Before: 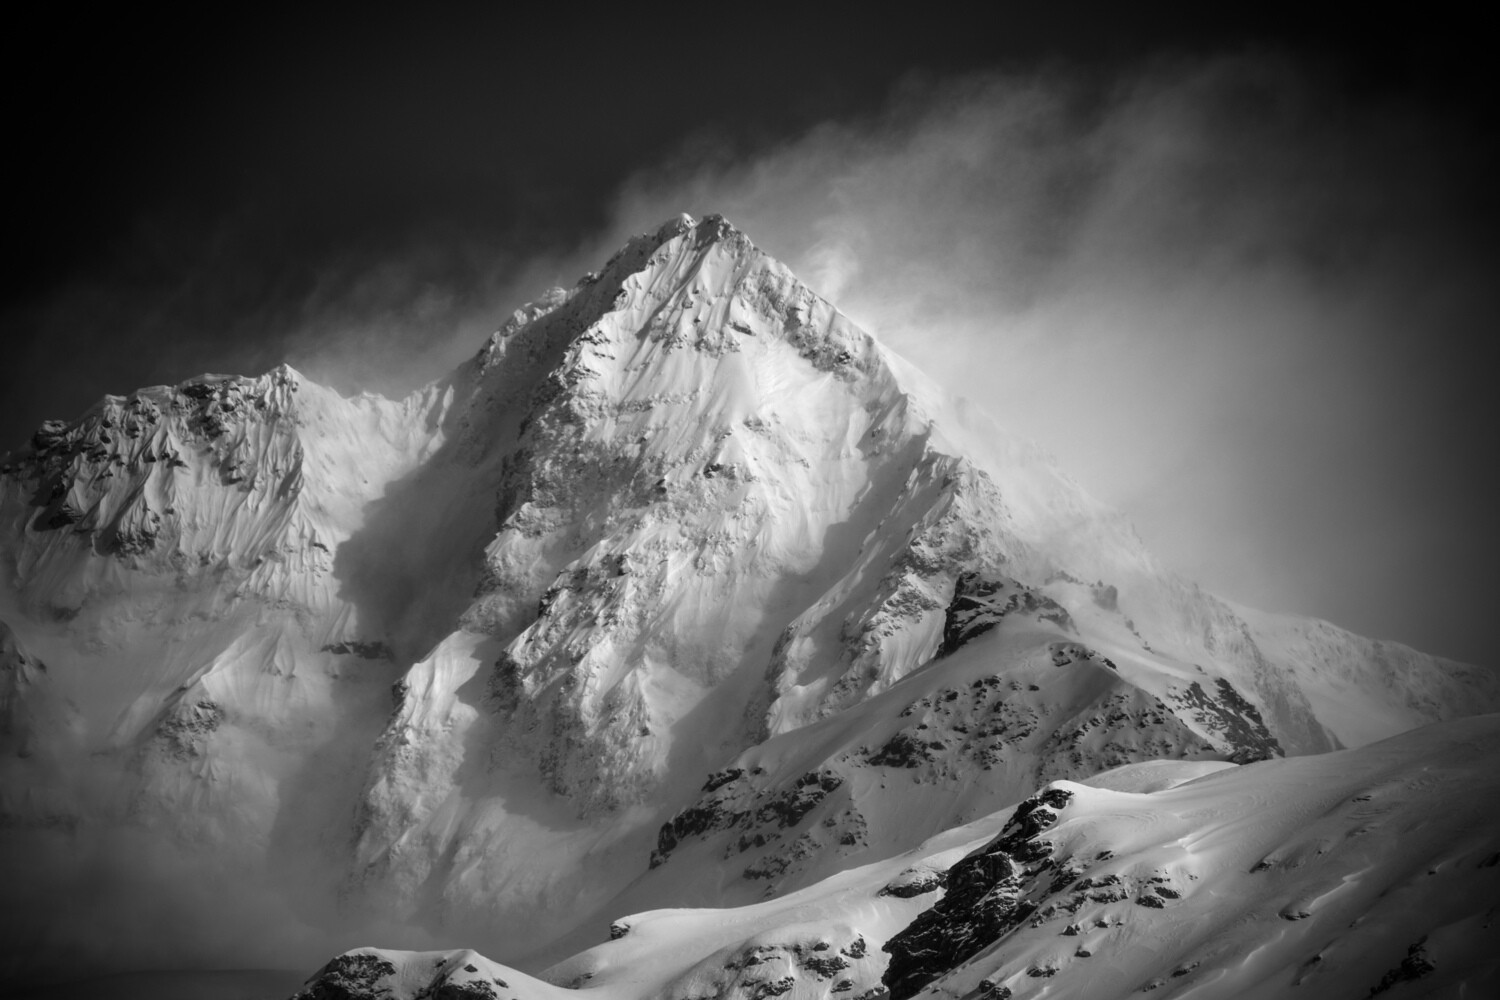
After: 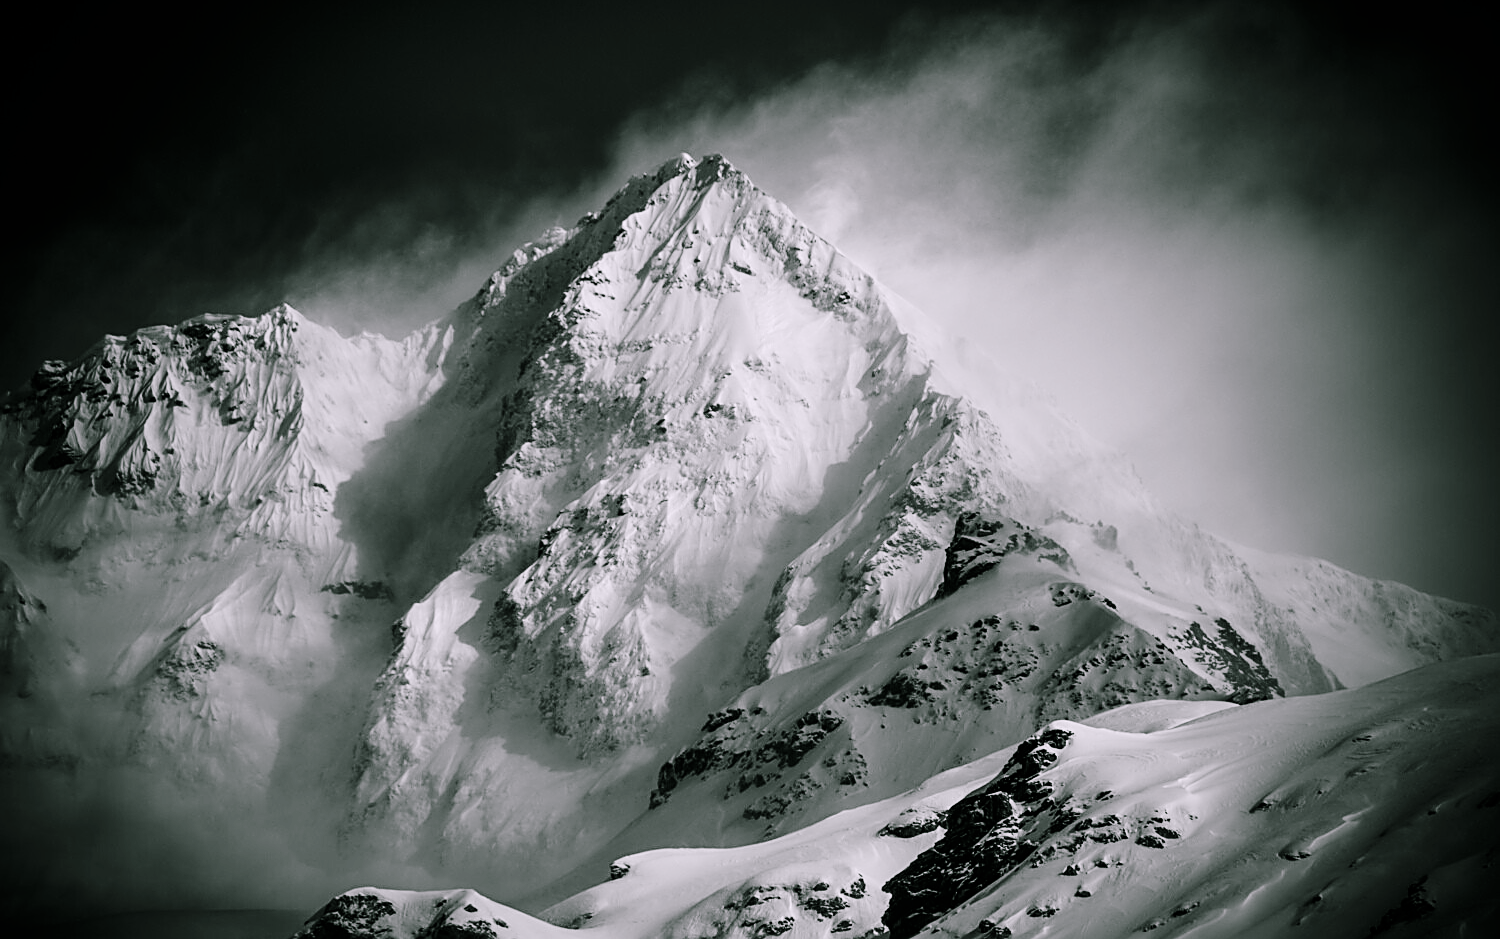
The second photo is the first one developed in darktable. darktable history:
crop and rotate: top 6.03%
sharpen: amount 0.738
color balance rgb: shadows lift › chroma 2.012%, shadows lift › hue 136.19°, perceptual saturation grading › global saturation 0.993%, global vibrance 20%
color correction: highlights a* 1.6, highlights b* -1.89, saturation 2.5
tone curve: curves: ch0 [(0, 0) (0.049, 0.01) (0.154, 0.081) (0.491, 0.56) (0.739, 0.794) (0.992, 0.937)]; ch1 [(0, 0) (0.172, 0.123) (0.317, 0.272) (0.401, 0.422) (0.499, 0.497) (0.531, 0.54) (0.615, 0.603) (0.741, 0.783) (1, 1)]; ch2 [(0, 0) (0.411, 0.424) (0.462, 0.483) (0.544, 0.56) (0.686, 0.638) (1, 1)], preserve colors none
